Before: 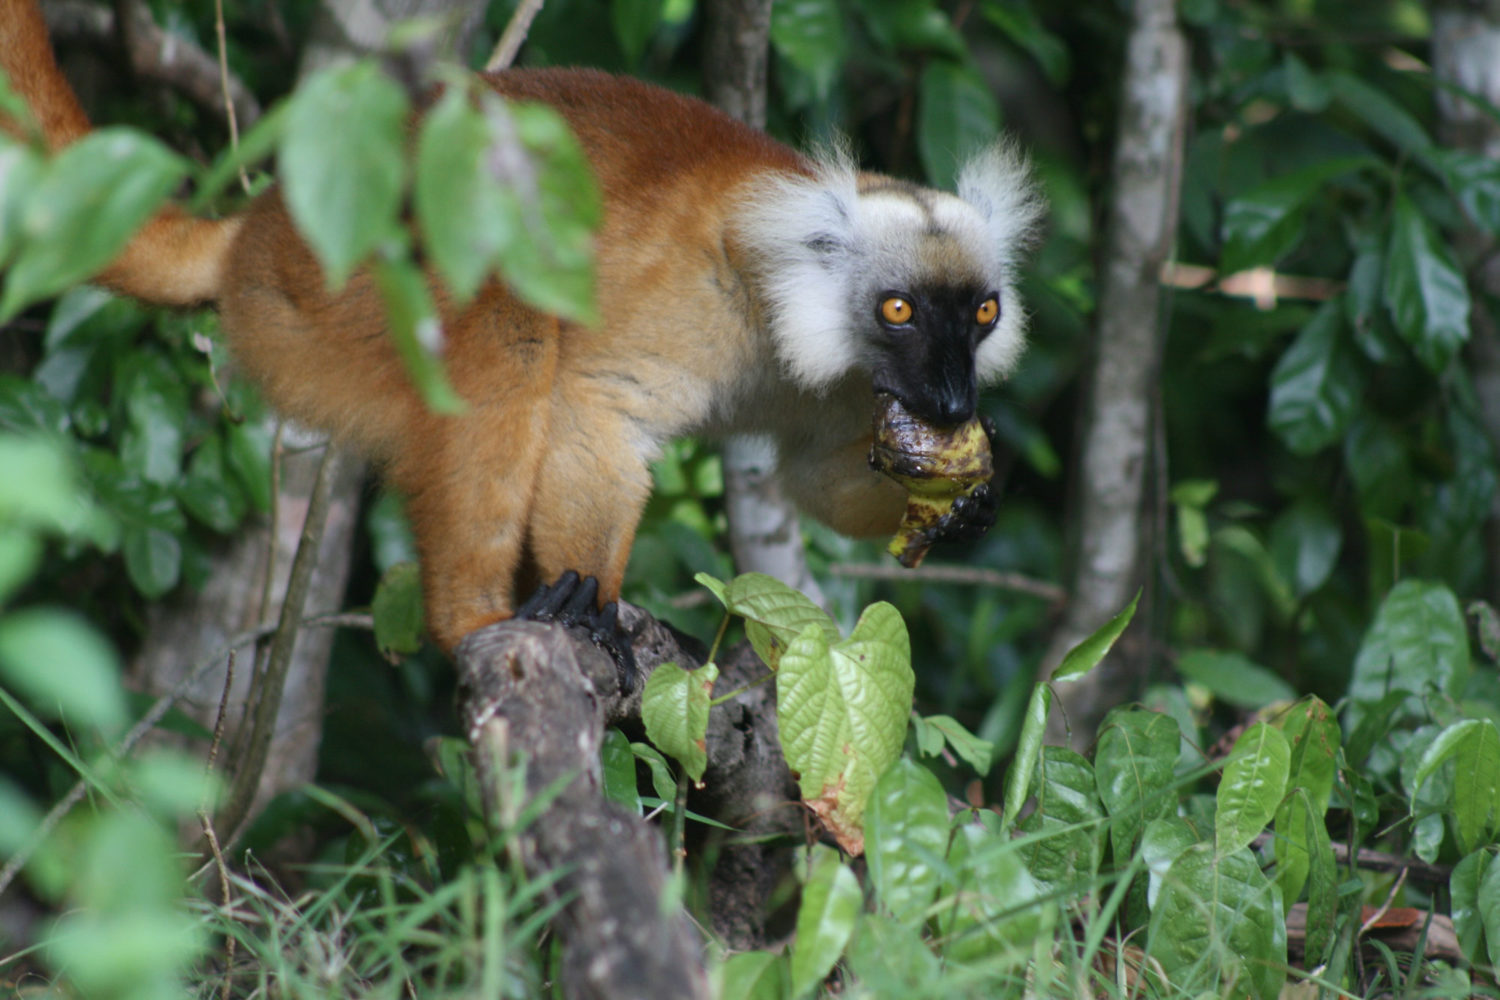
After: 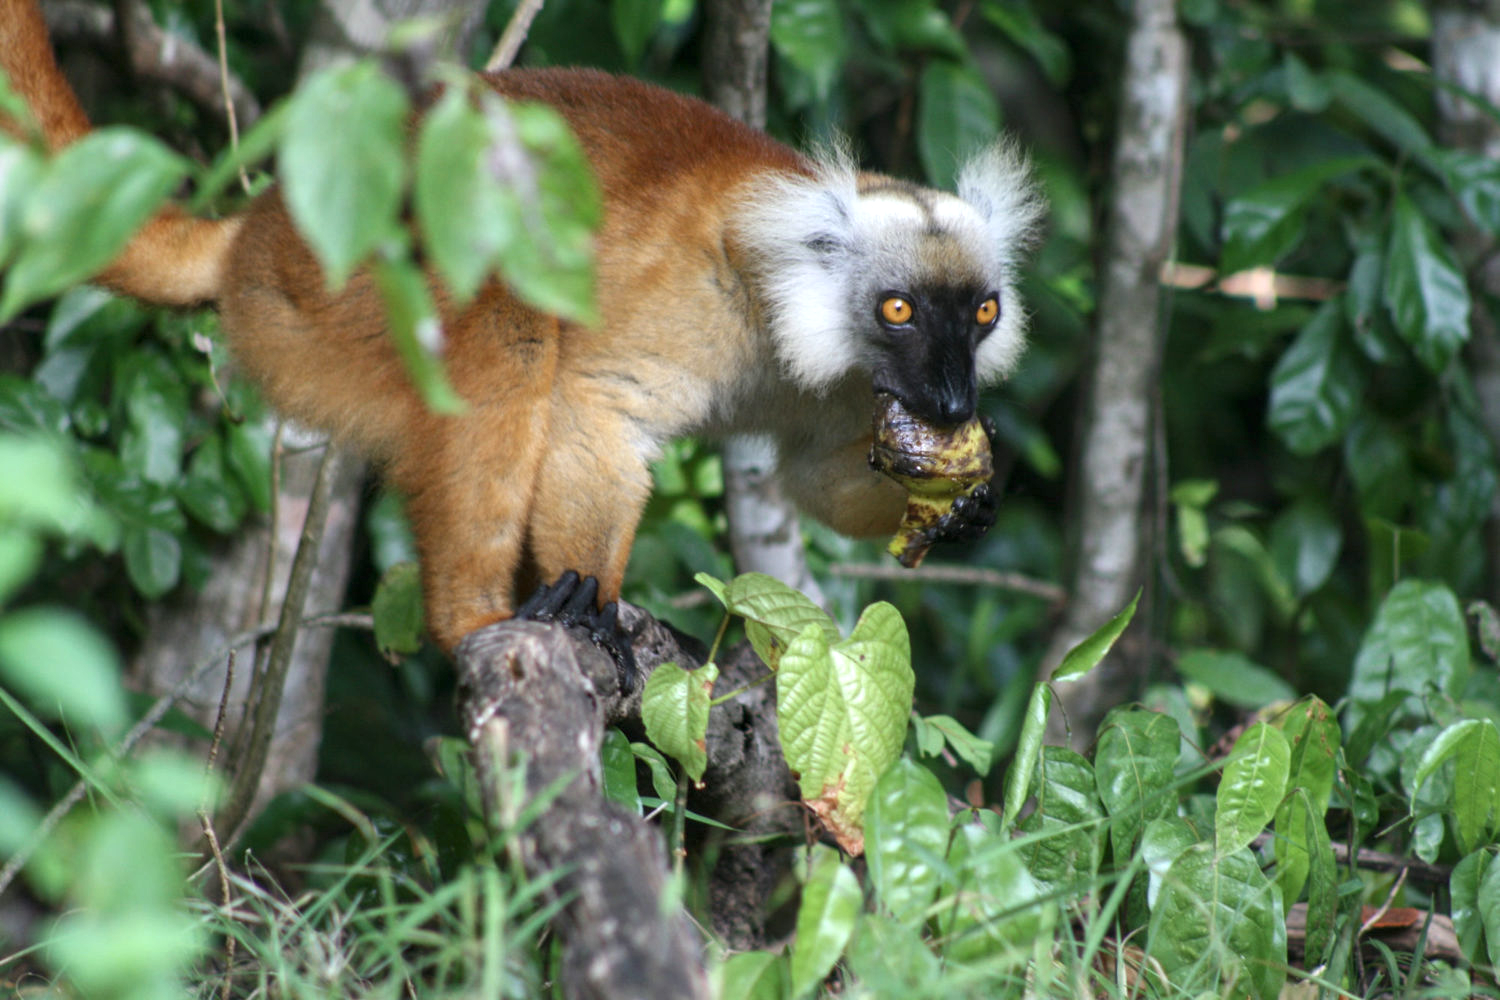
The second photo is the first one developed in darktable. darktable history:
exposure: black level correction 0, exposure 0.395 EV, compensate highlight preservation false
local contrast: on, module defaults
